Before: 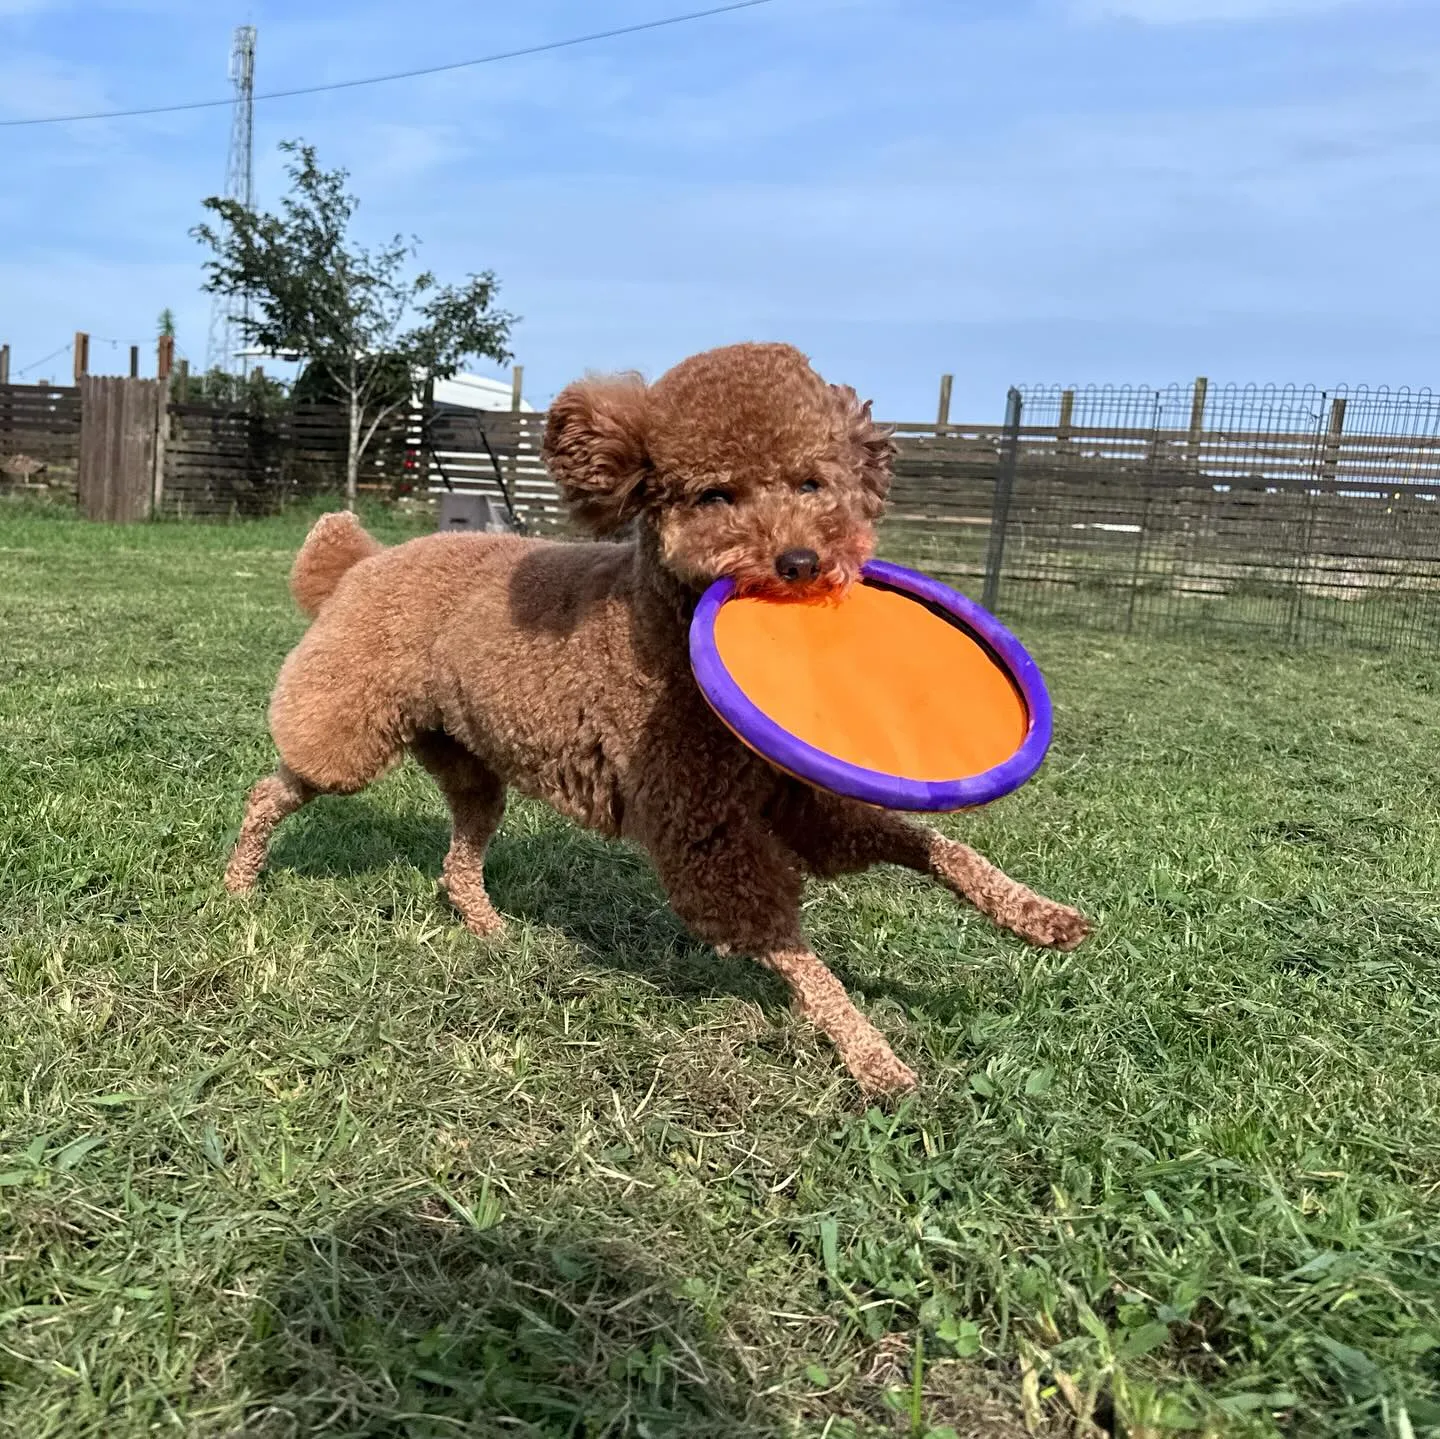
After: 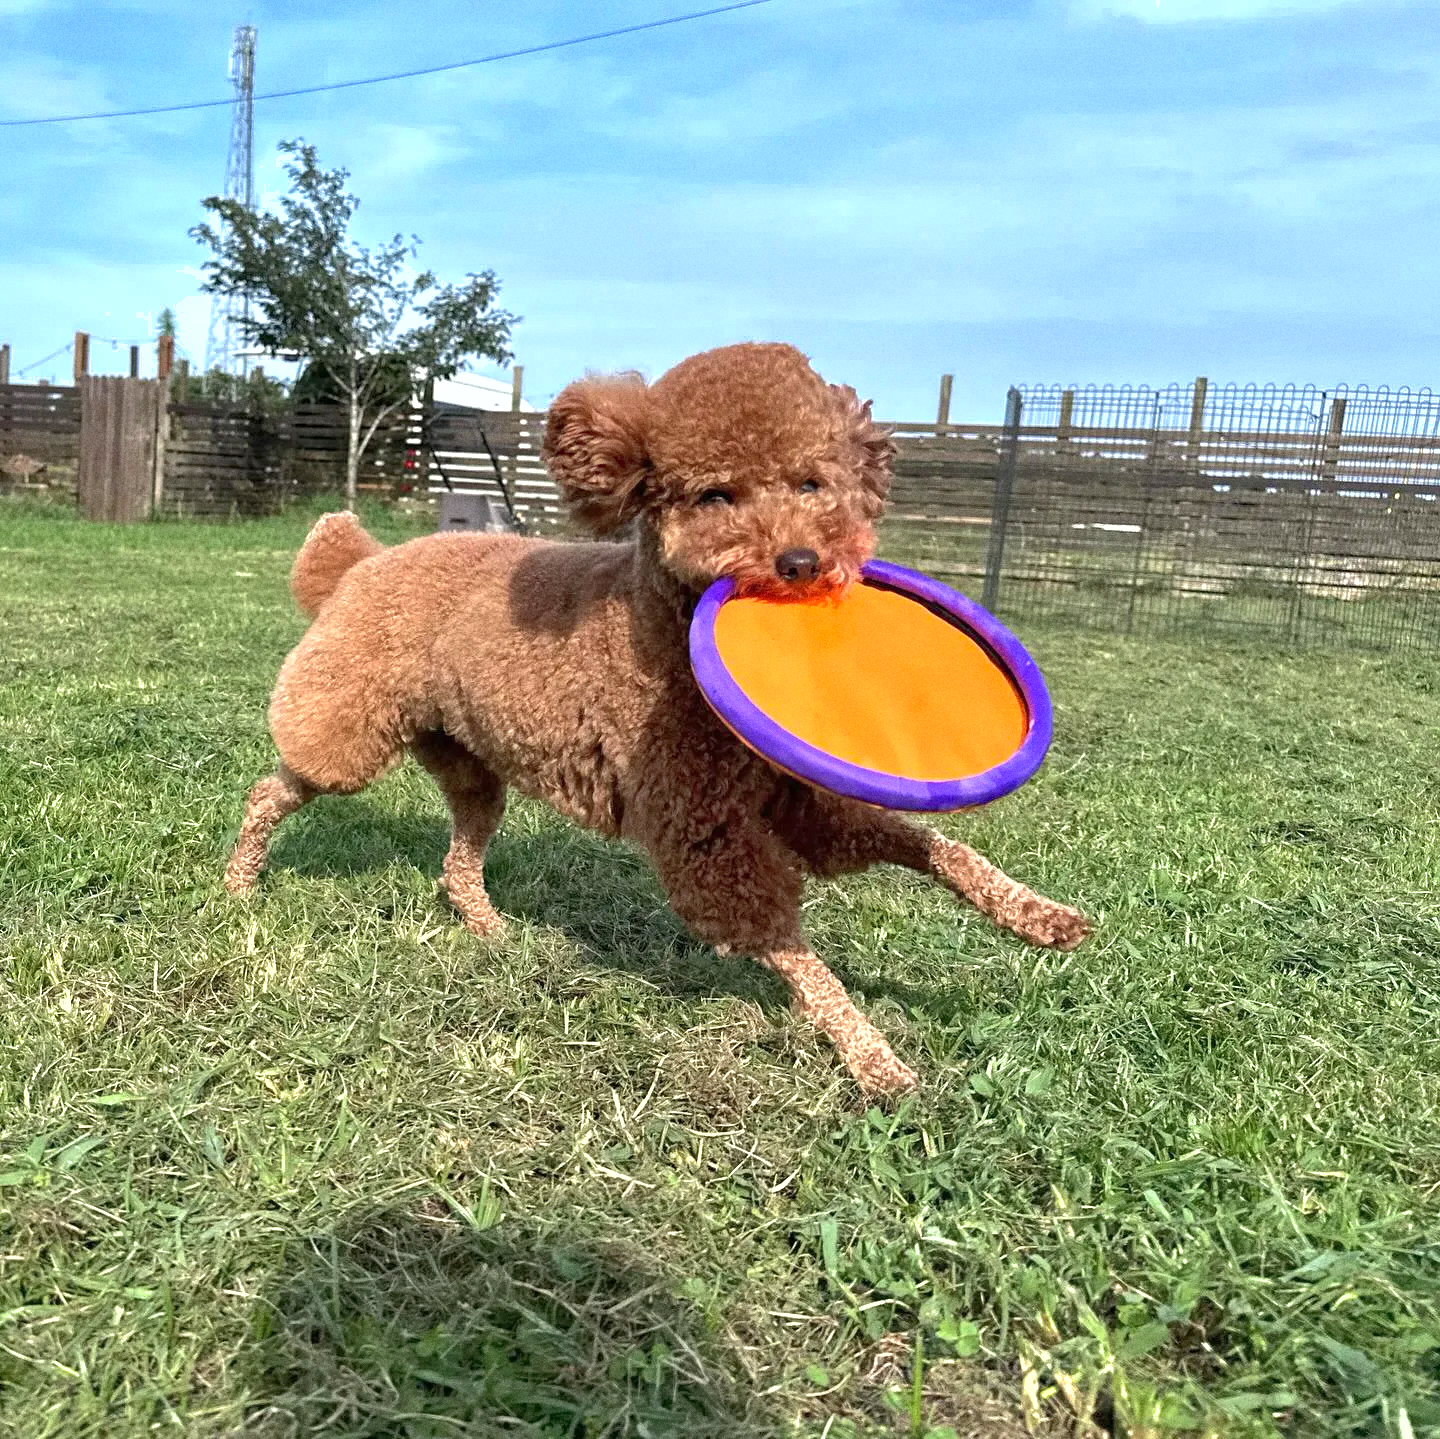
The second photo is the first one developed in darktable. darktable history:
grain: strength 26%
shadows and highlights: on, module defaults
exposure: exposure 0.6 EV, compensate highlight preservation false
